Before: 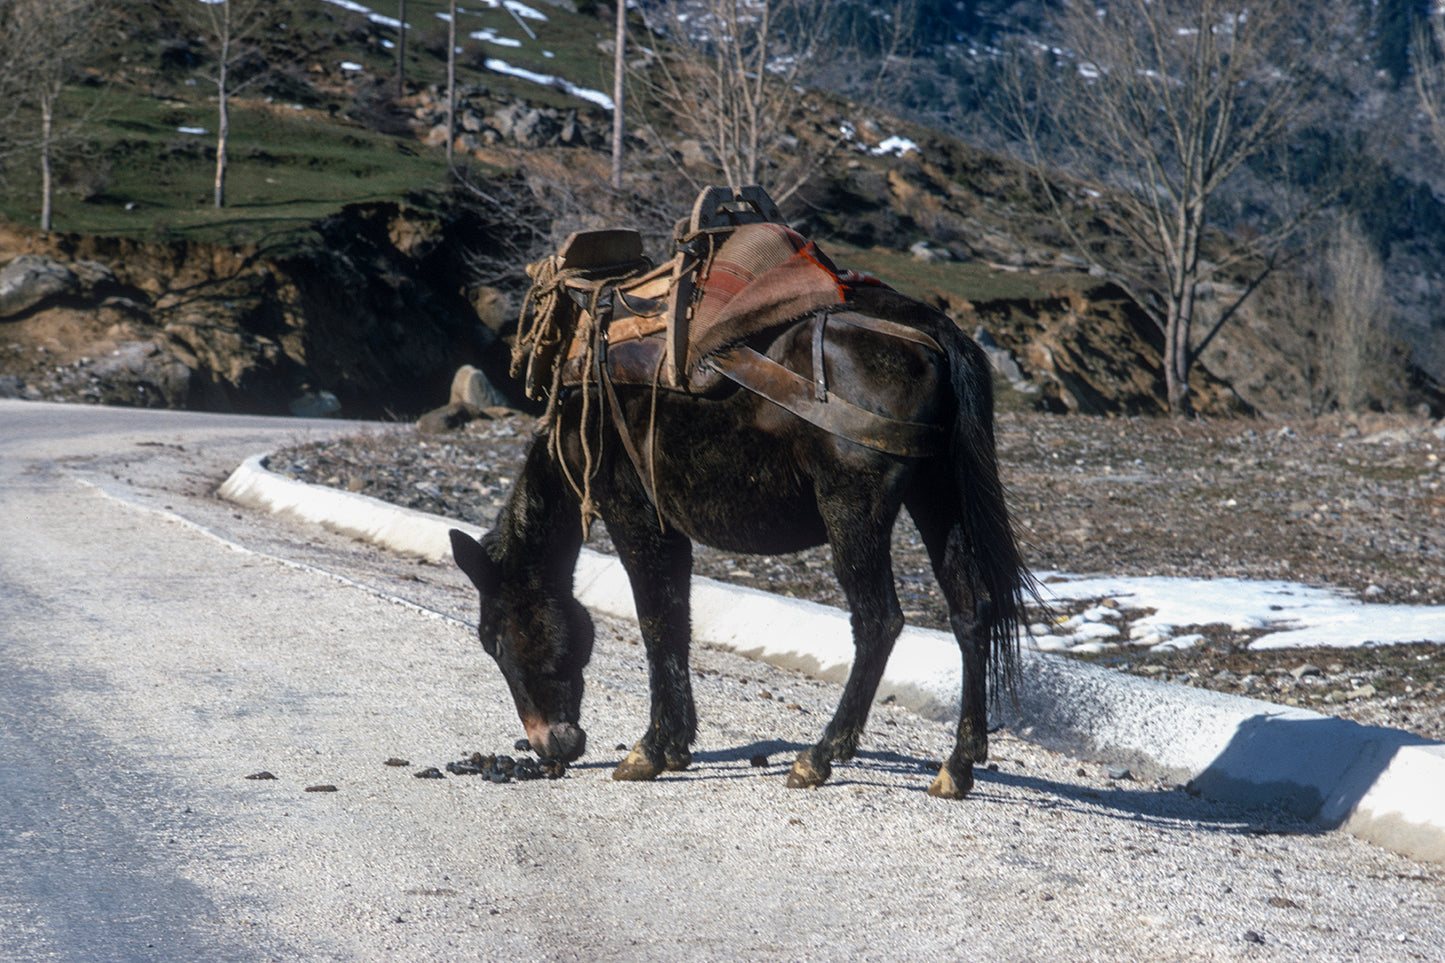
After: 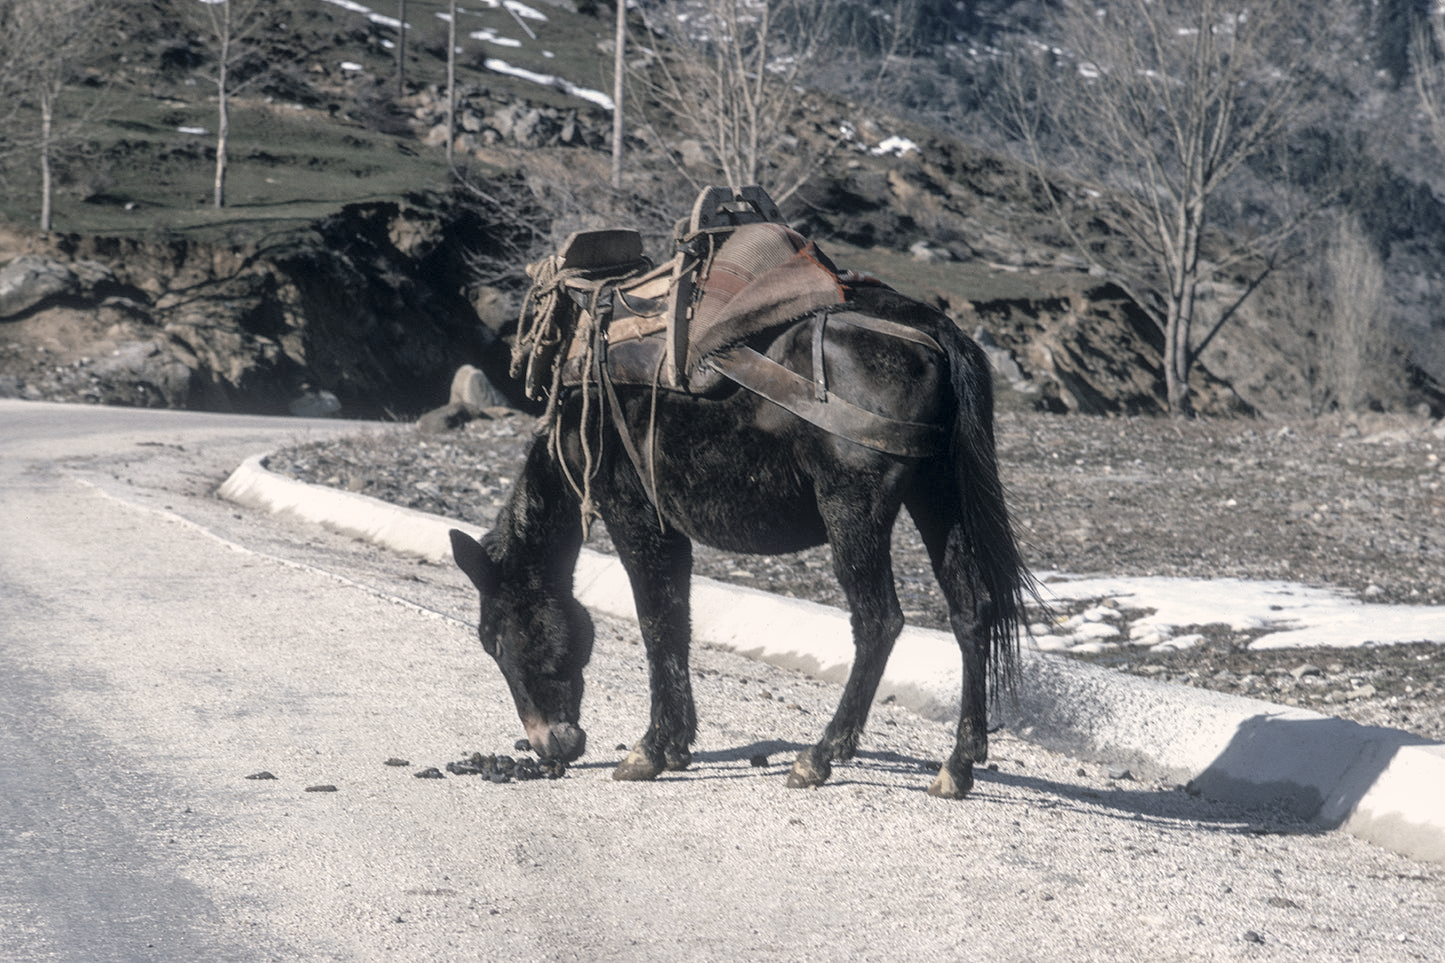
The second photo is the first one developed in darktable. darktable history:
color correction: highlights a* 2.75, highlights b* 5, shadows a* -2.04, shadows b* -4.84, saturation 0.8
contrast brightness saturation: brightness 0.18, saturation -0.5
